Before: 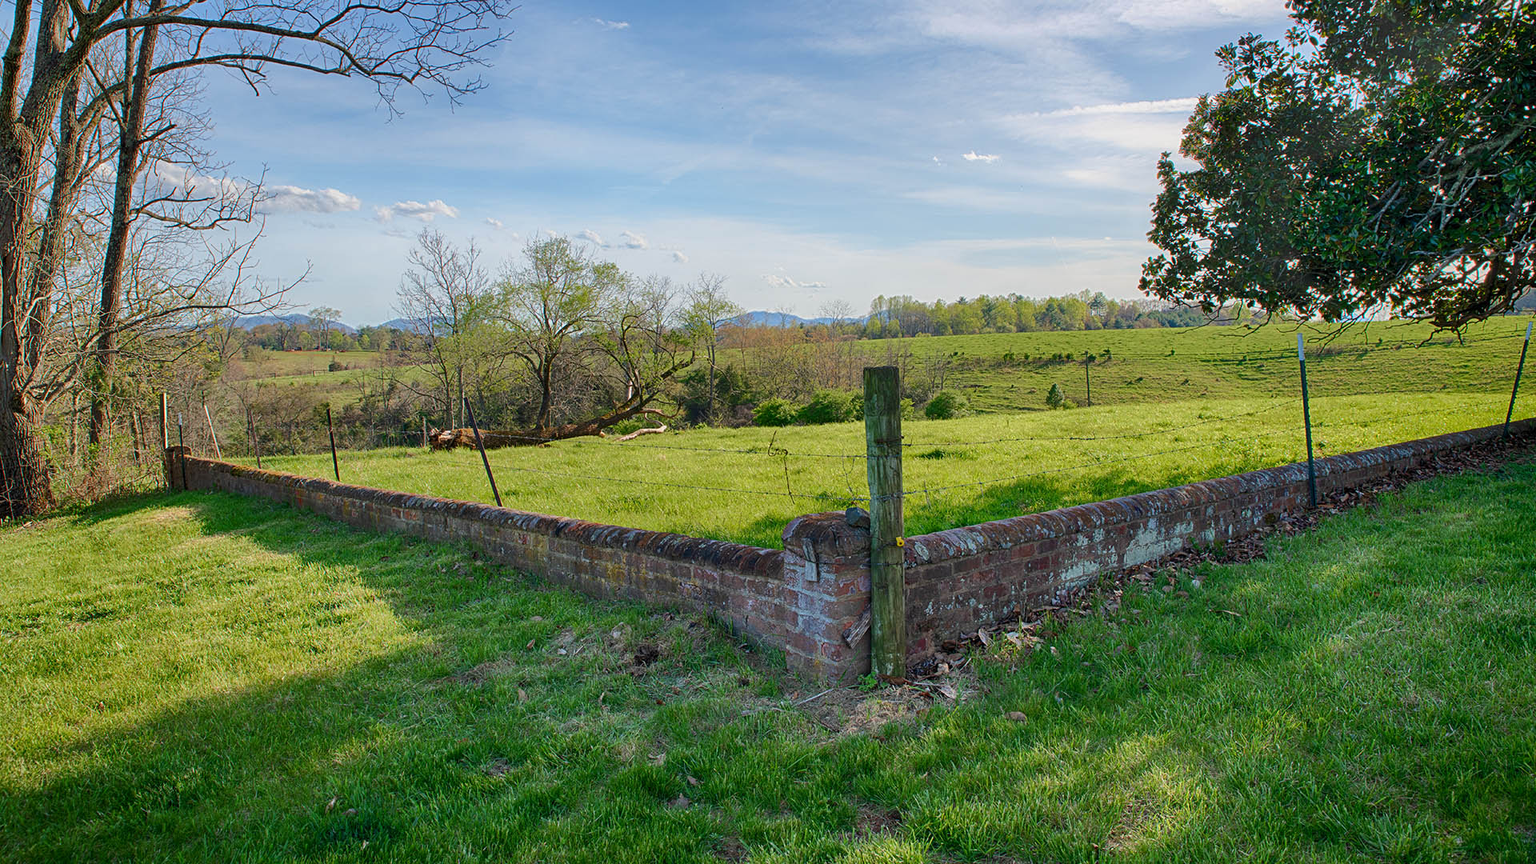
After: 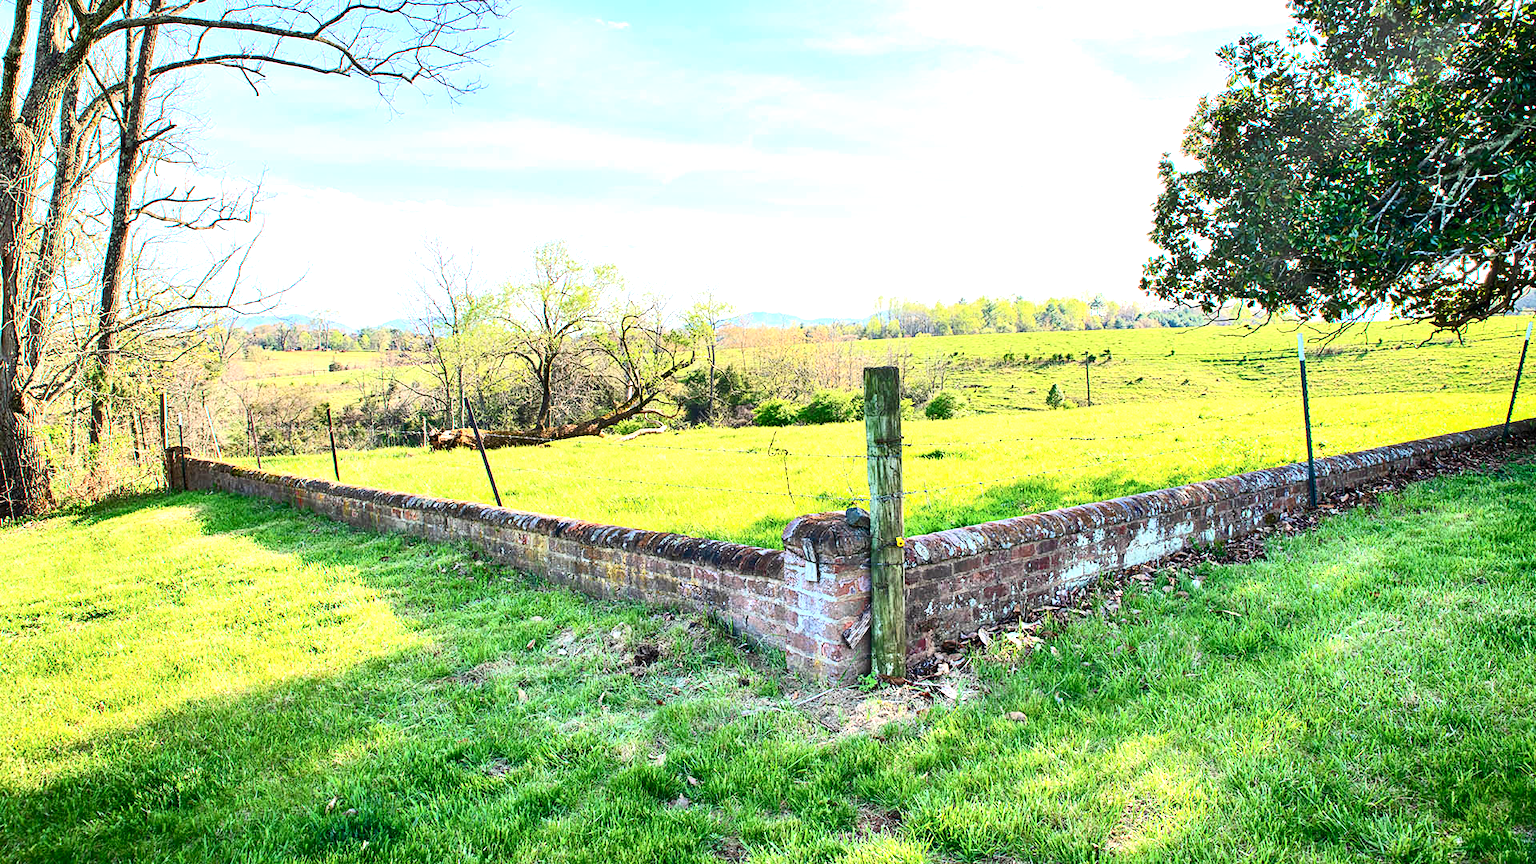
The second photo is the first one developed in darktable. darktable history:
exposure: black level correction 0, exposure 1.741 EV, compensate exposure bias true, compensate highlight preservation false
contrast brightness saturation: contrast 0.28
